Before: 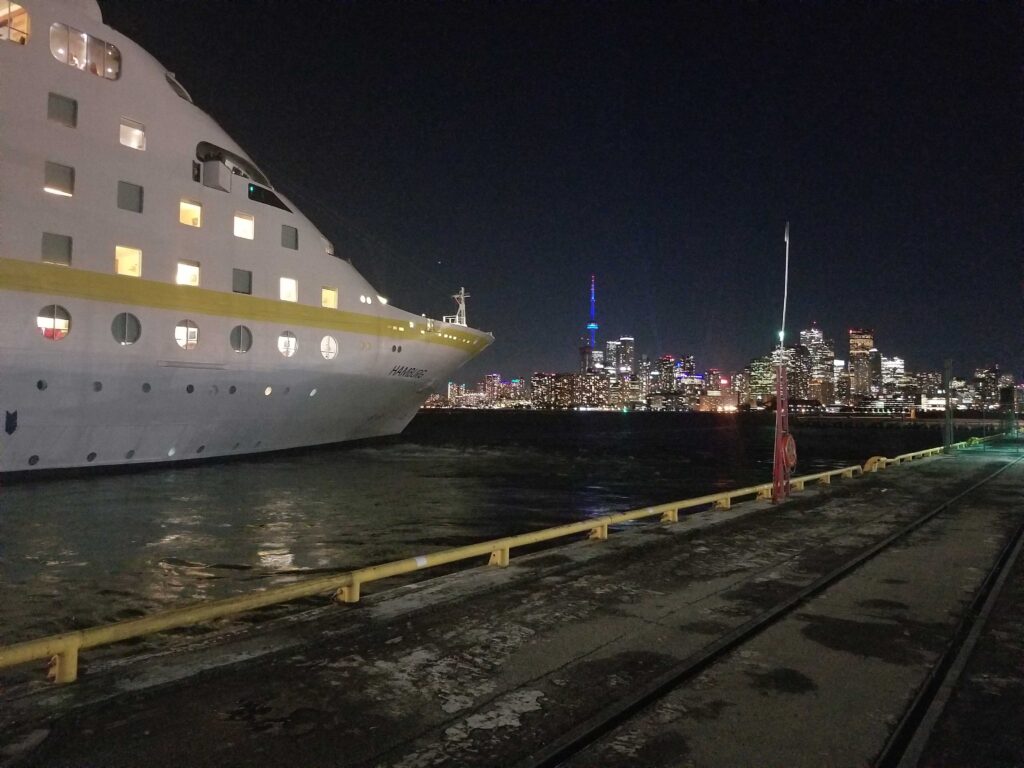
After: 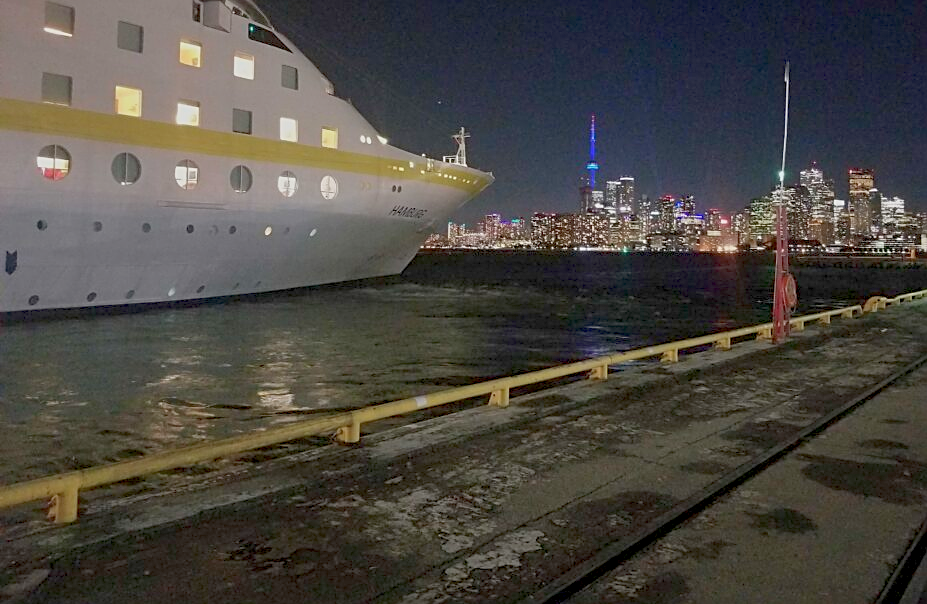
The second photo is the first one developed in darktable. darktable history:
exposure: black level correction 0.003, exposure 0.383 EV, compensate highlight preservation false
color balance rgb: contrast -30%
white balance: emerald 1
crop: top 20.916%, right 9.437%, bottom 0.316%
sharpen: on, module defaults
